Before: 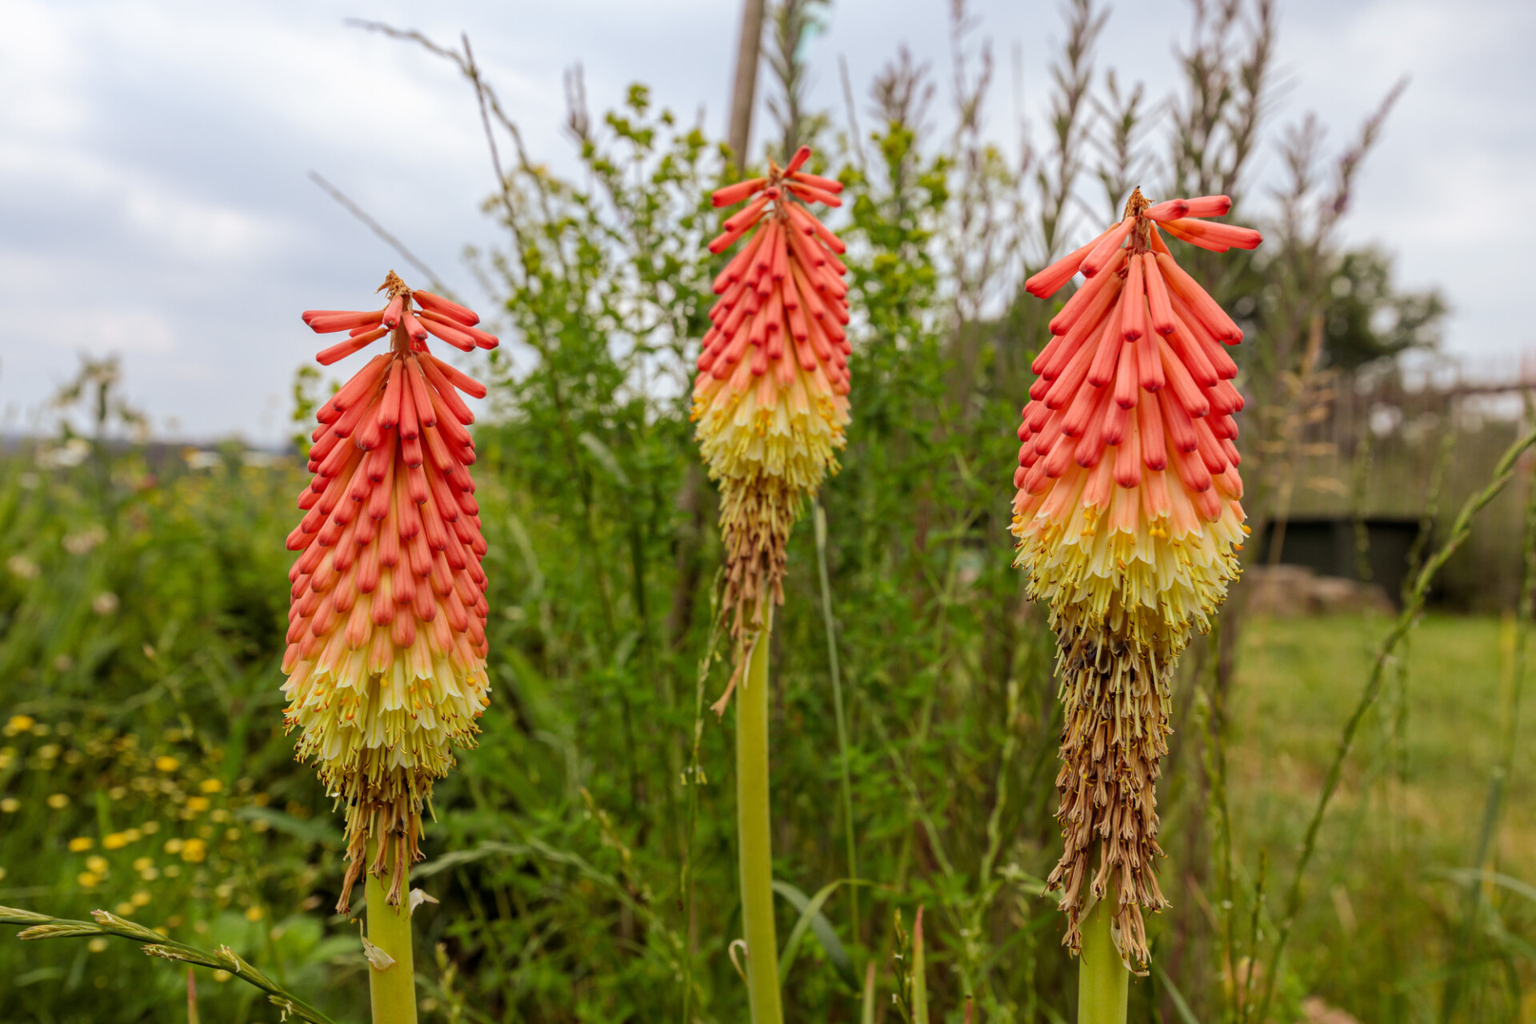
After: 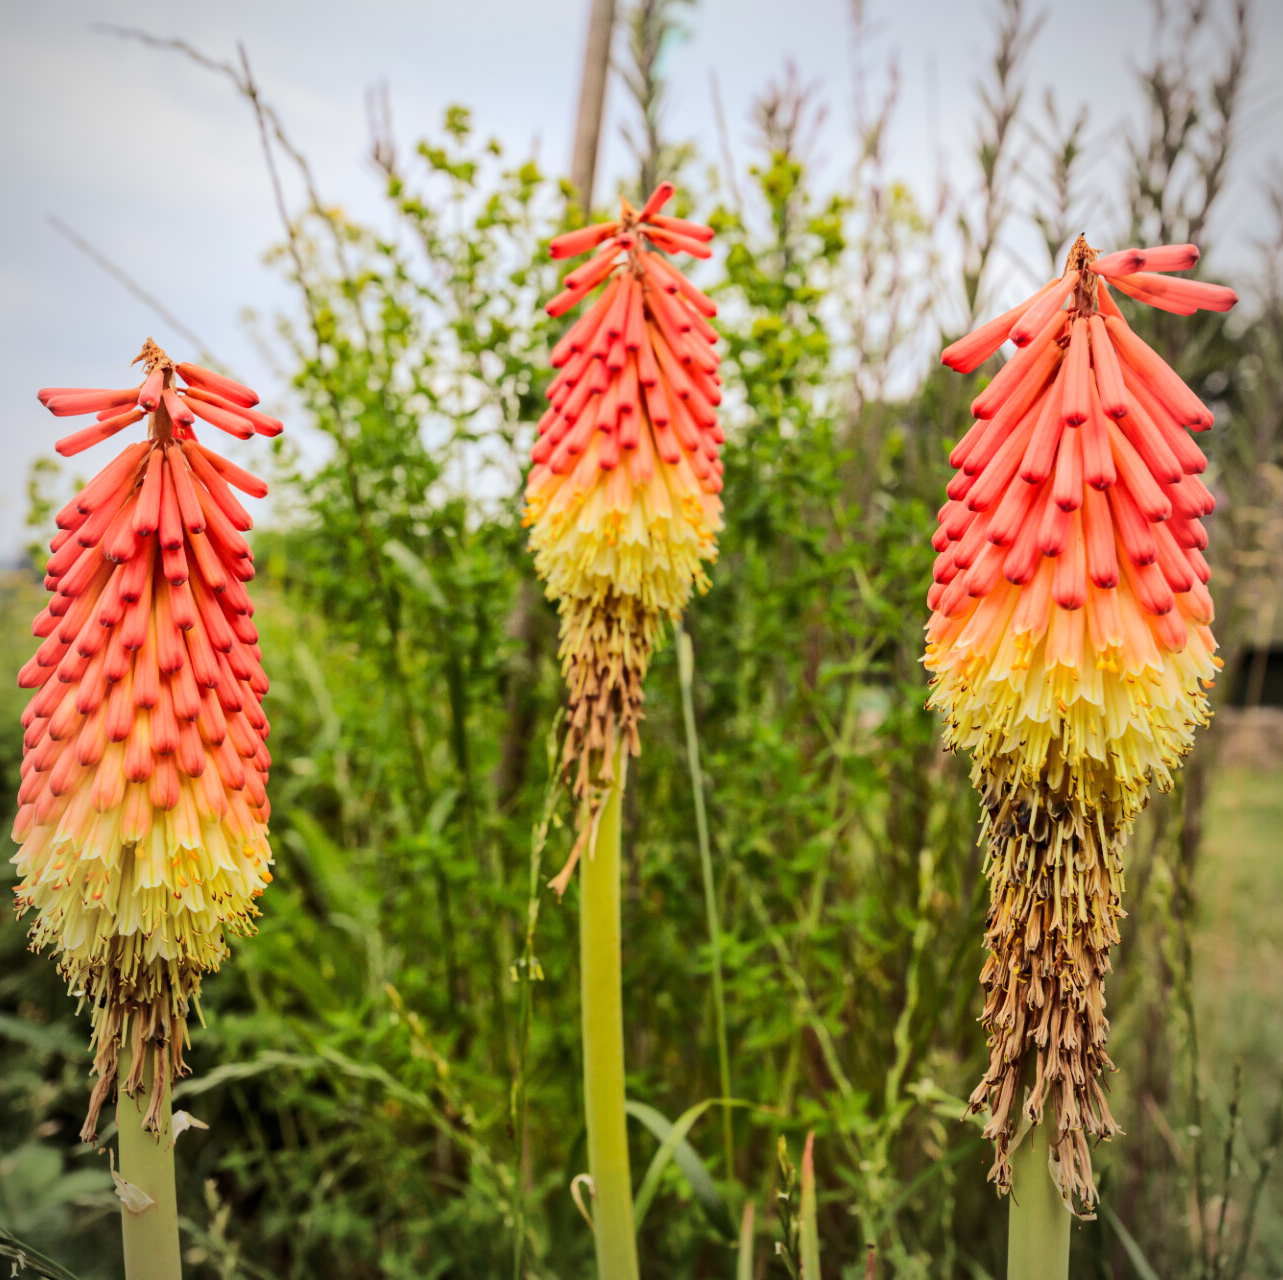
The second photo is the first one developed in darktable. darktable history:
white balance: emerald 1
crop and rotate: left 17.732%, right 15.423%
vignetting: fall-off radius 60.65%
rgb curve: curves: ch0 [(0, 0) (0.284, 0.292) (0.505, 0.644) (1, 1)]; ch1 [(0, 0) (0.284, 0.292) (0.505, 0.644) (1, 1)]; ch2 [(0, 0) (0.284, 0.292) (0.505, 0.644) (1, 1)], compensate middle gray true
